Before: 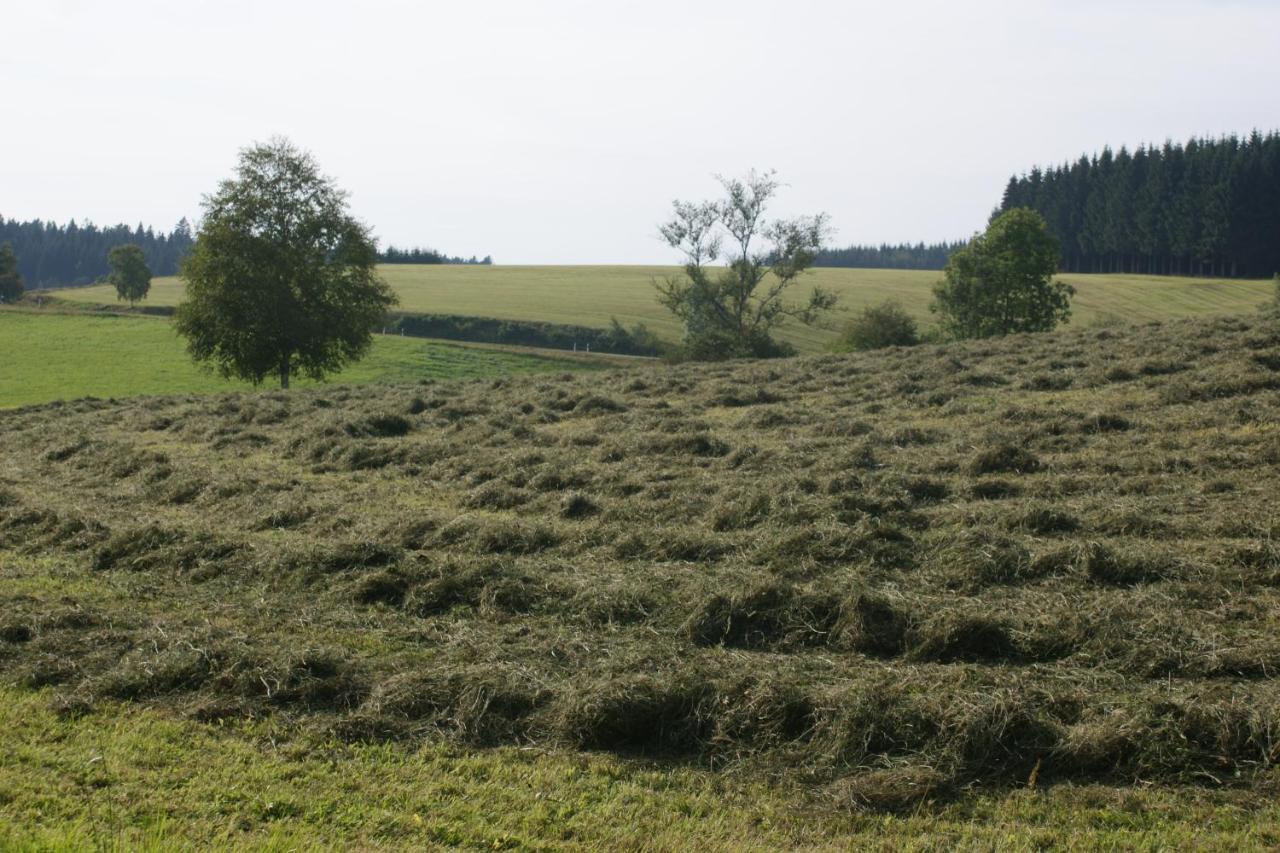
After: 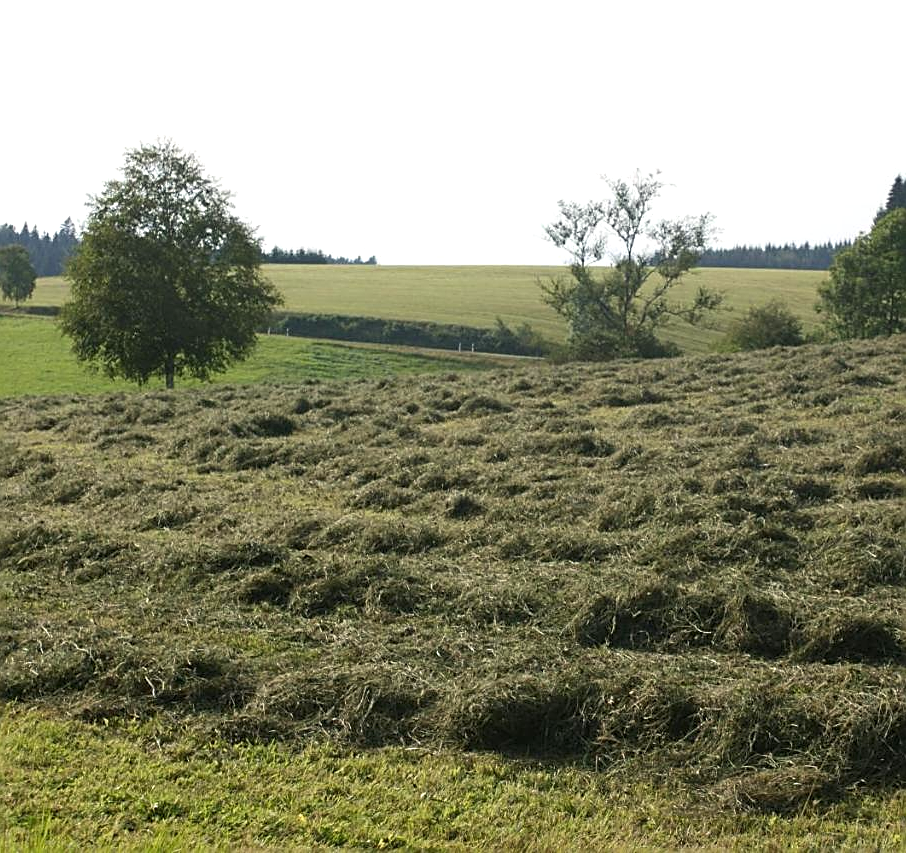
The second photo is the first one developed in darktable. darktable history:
color correction: highlights b* 3
sharpen: amount 0.75
crop and rotate: left 9.061%, right 20.142%
exposure: exposure 0.367 EV, compensate highlight preservation false
